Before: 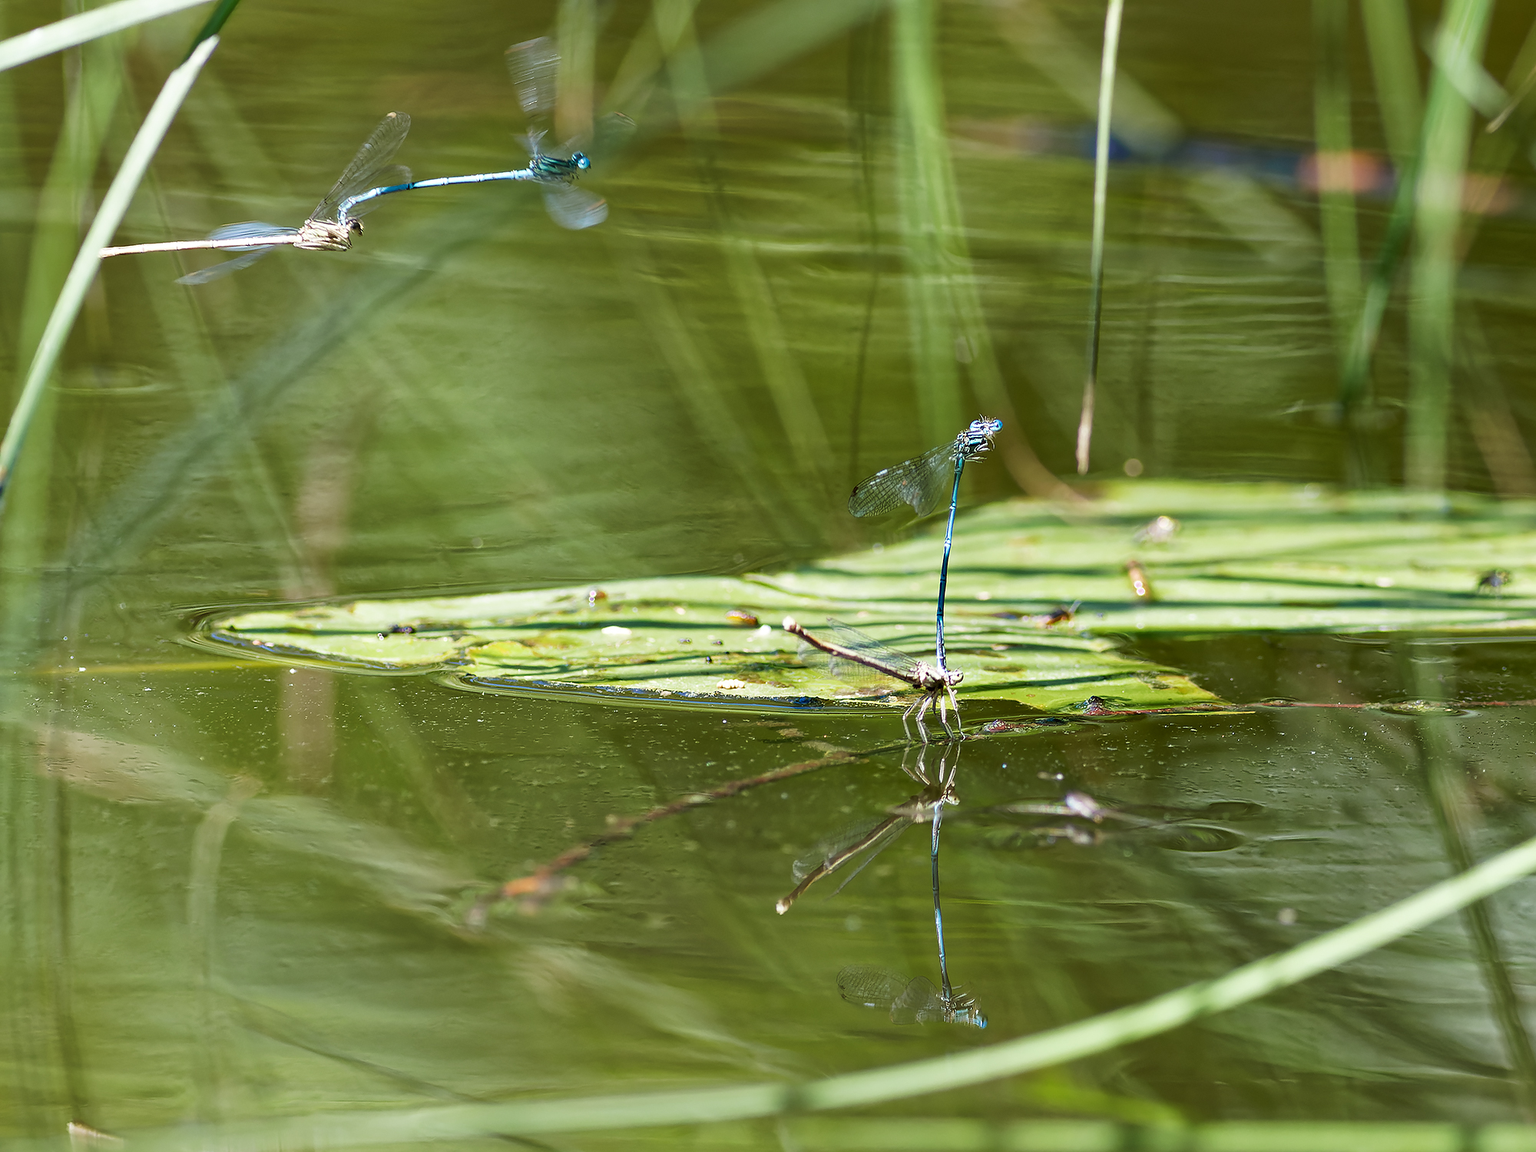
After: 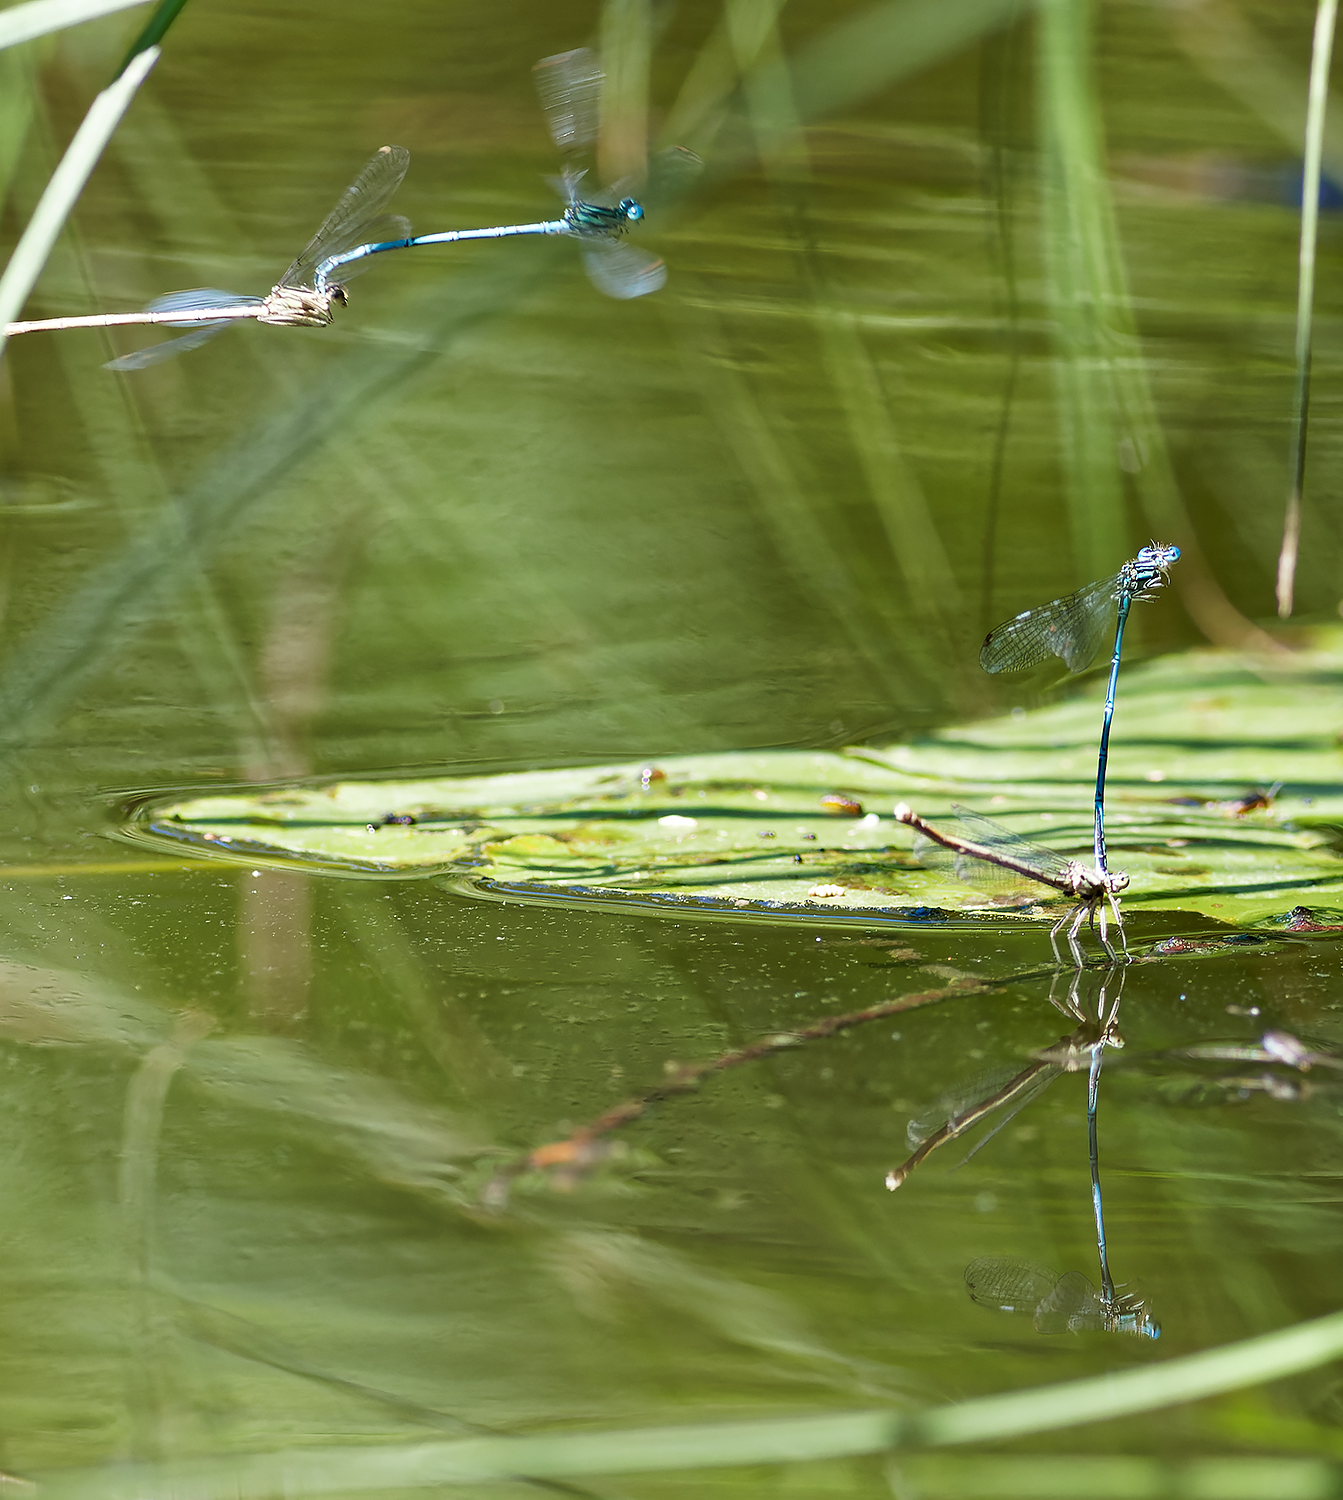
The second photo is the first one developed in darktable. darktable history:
crop and rotate: left 6.273%, right 26.535%
